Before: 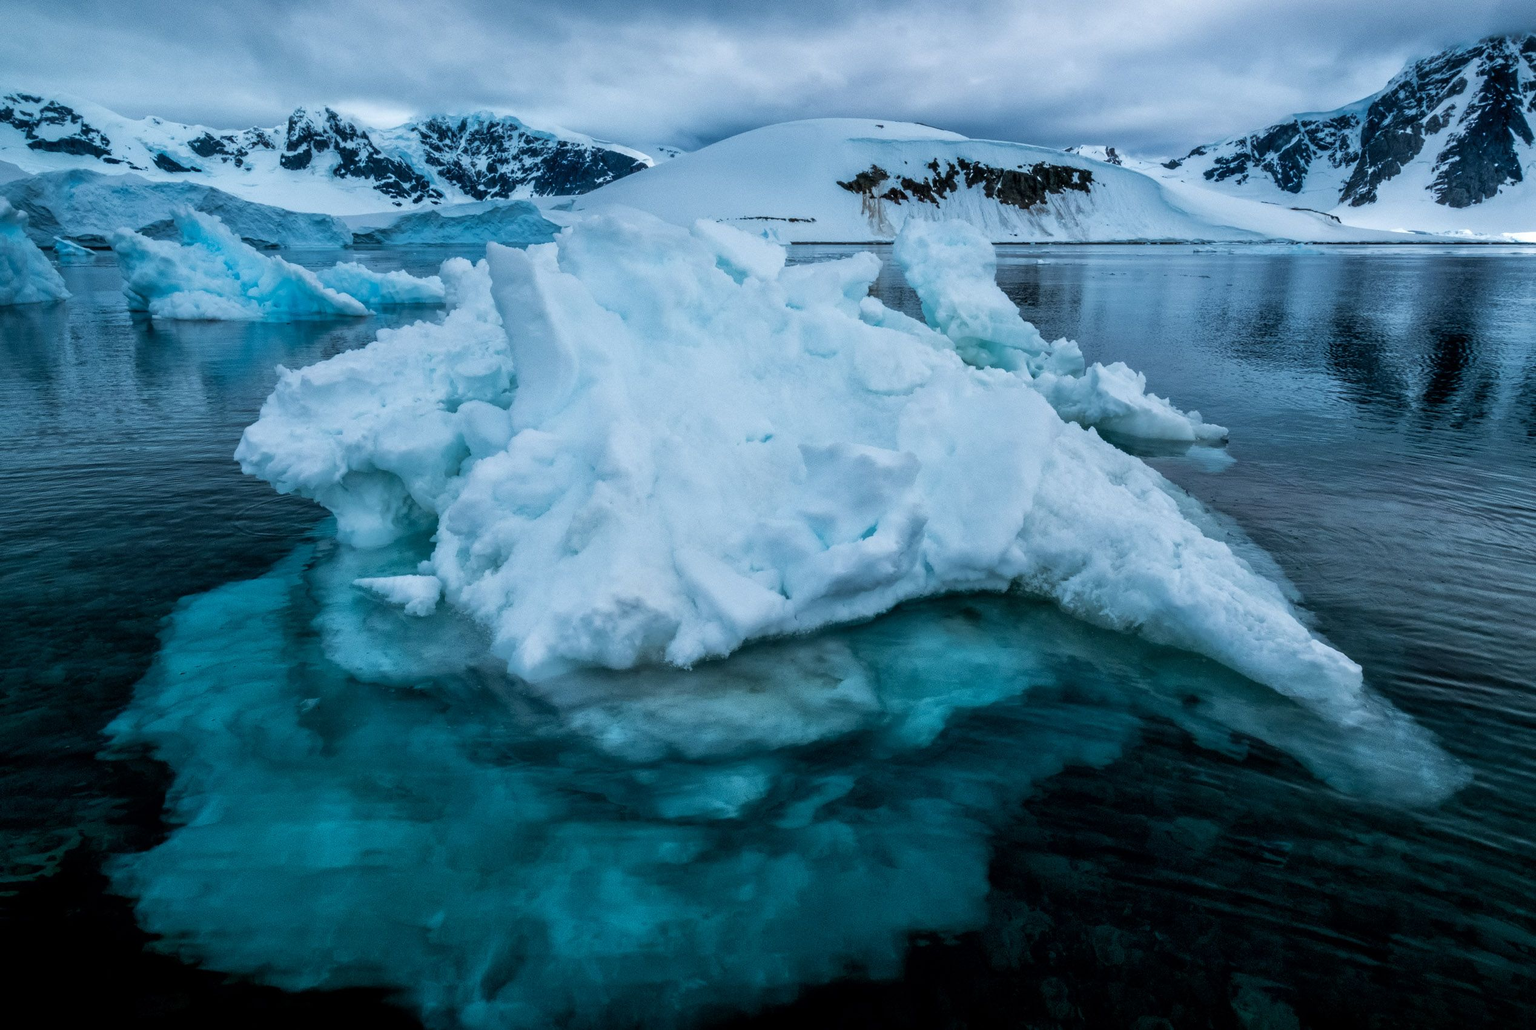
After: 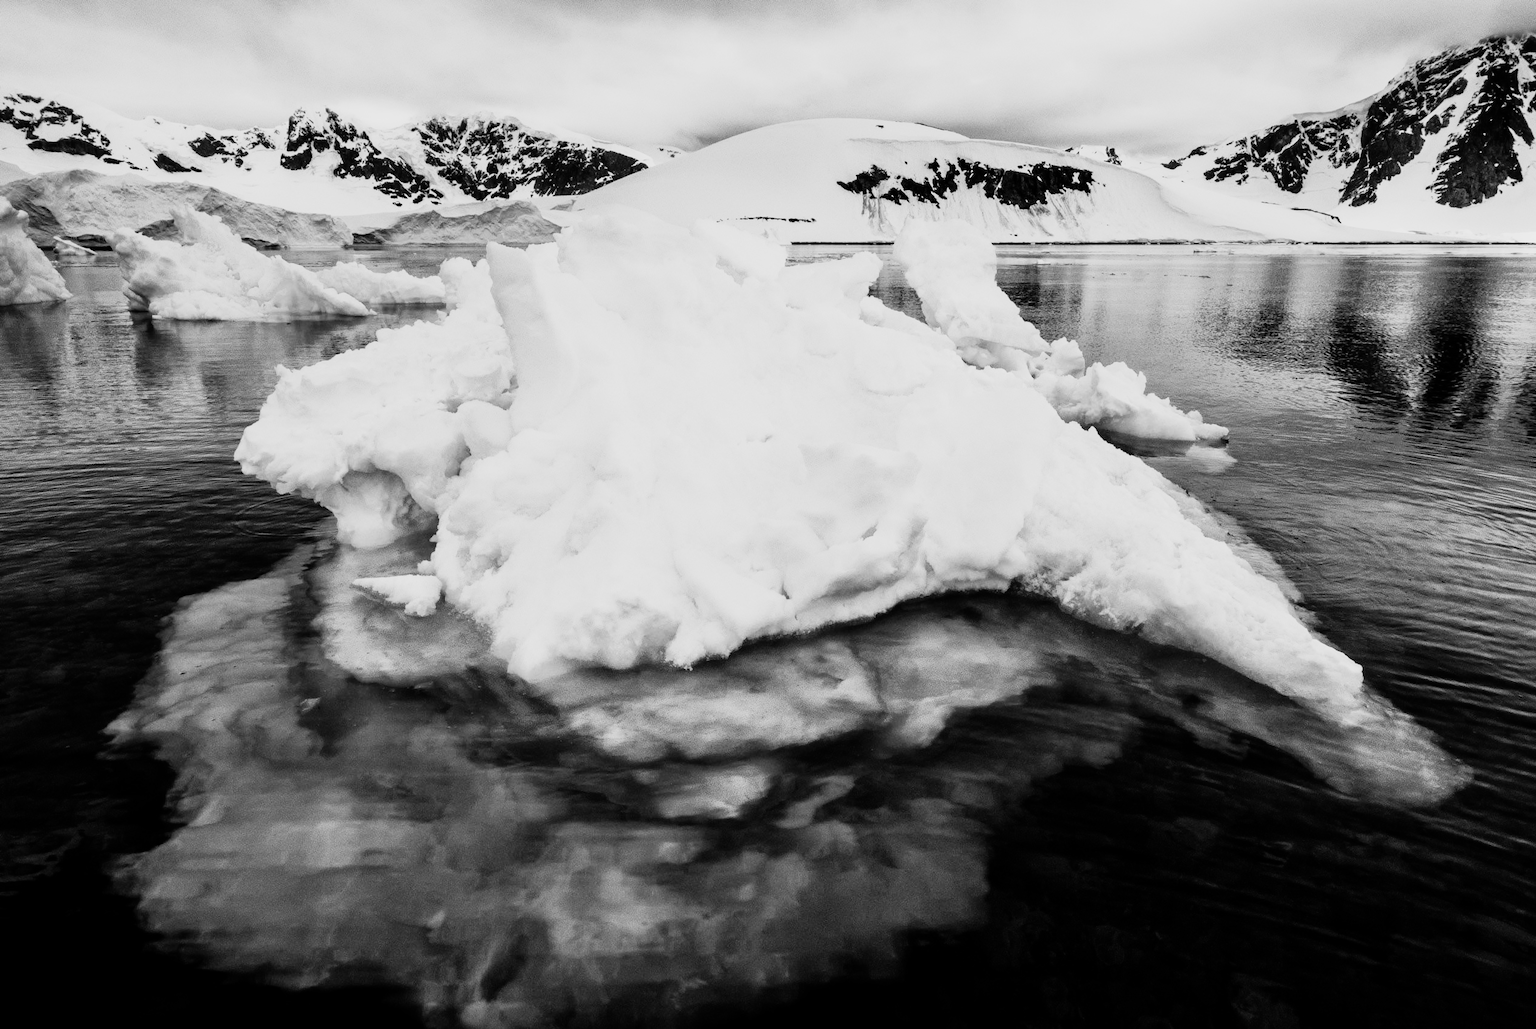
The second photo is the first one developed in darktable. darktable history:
rgb curve: curves: ch0 [(0, 0) (0.21, 0.15) (0.24, 0.21) (0.5, 0.75) (0.75, 0.96) (0.89, 0.99) (1, 1)]; ch1 [(0, 0.02) (0.21, 0.13) (0.25, 0.2) (0.5, 0.67) (0.75, 0.9) (0.89, 0.97) (1, 1)]; ch2 [(0, 0.02) (0.21, 0.13) (0.25, 0.2) (0.5, 0.67) (0.75, 0.9) (0.89, 0.97) (1, 1)], compensate middle gray true
monochrome: a -74.22, b 78.2
